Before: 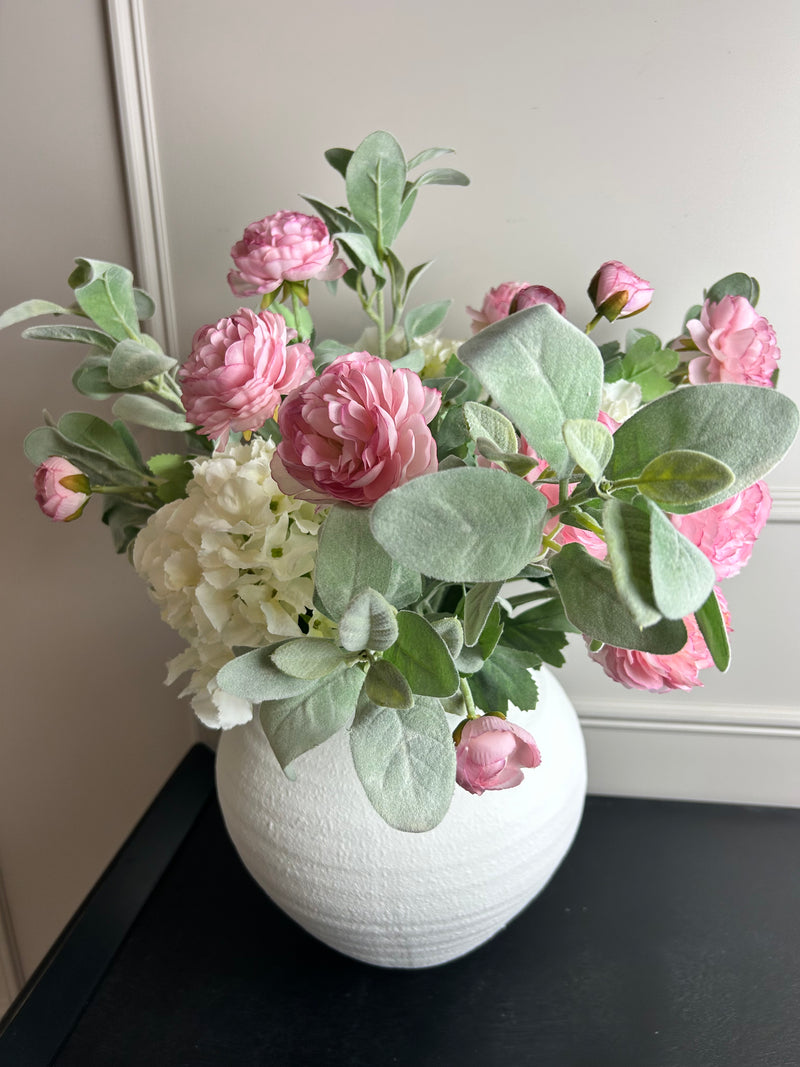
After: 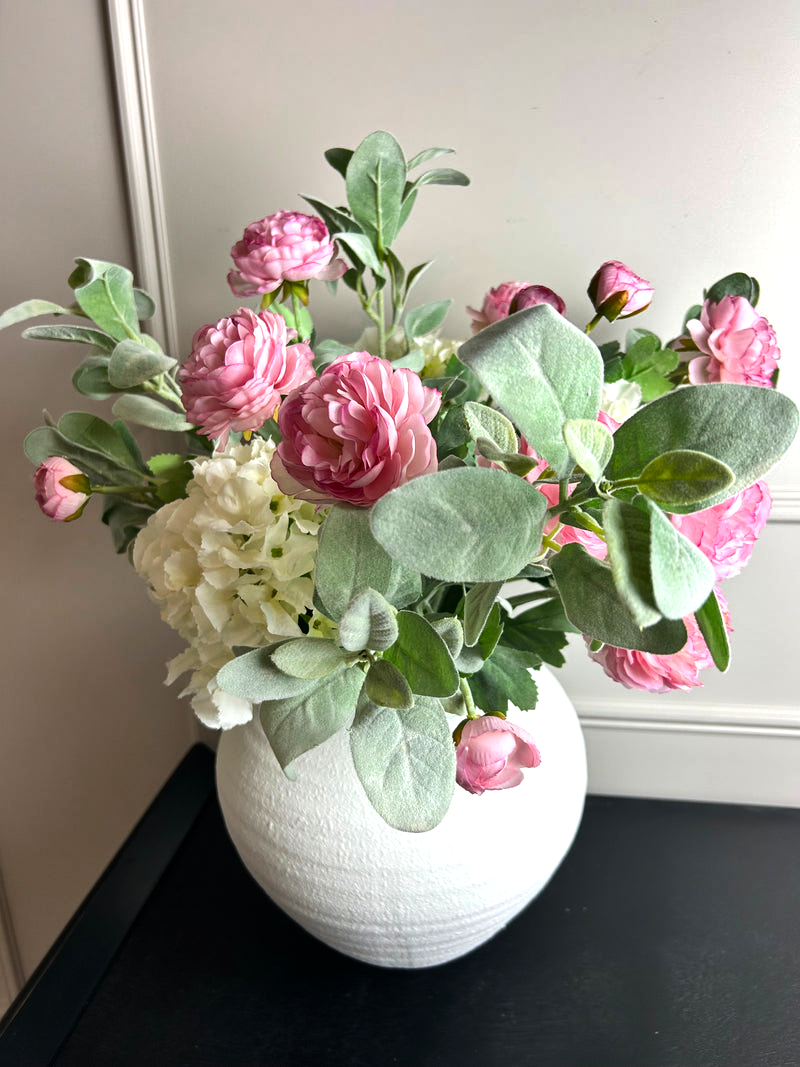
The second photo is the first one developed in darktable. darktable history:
tone equalizer: -8 EV -0.417 EV, -7 EV -0.389 EV, -6 EV -0.333 EV, -5 EV -0.222 EV, -3 EV 0.222 EV, -2 EV 0.333 EV, -1 EV 0.389 EV, +0 EV 0.417 EV, edges refinement/feathering 500, mask exposure compensation -1.57 EV, preserve details no
contrast brightness saturation: saturation 0.18
shadows and highlights: radius 337.17, shadows 29.01, soften with gaussian
